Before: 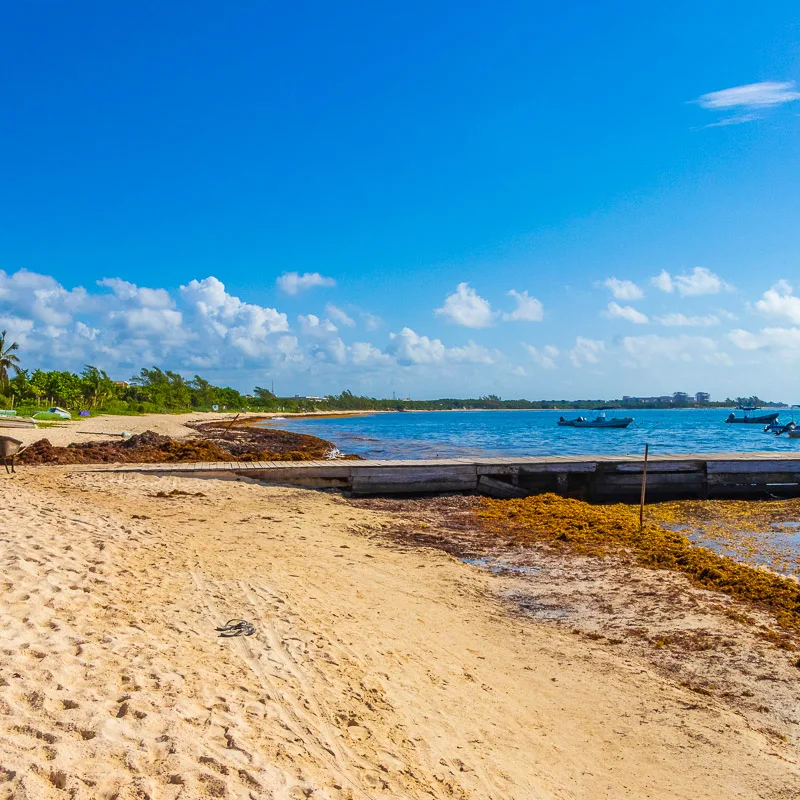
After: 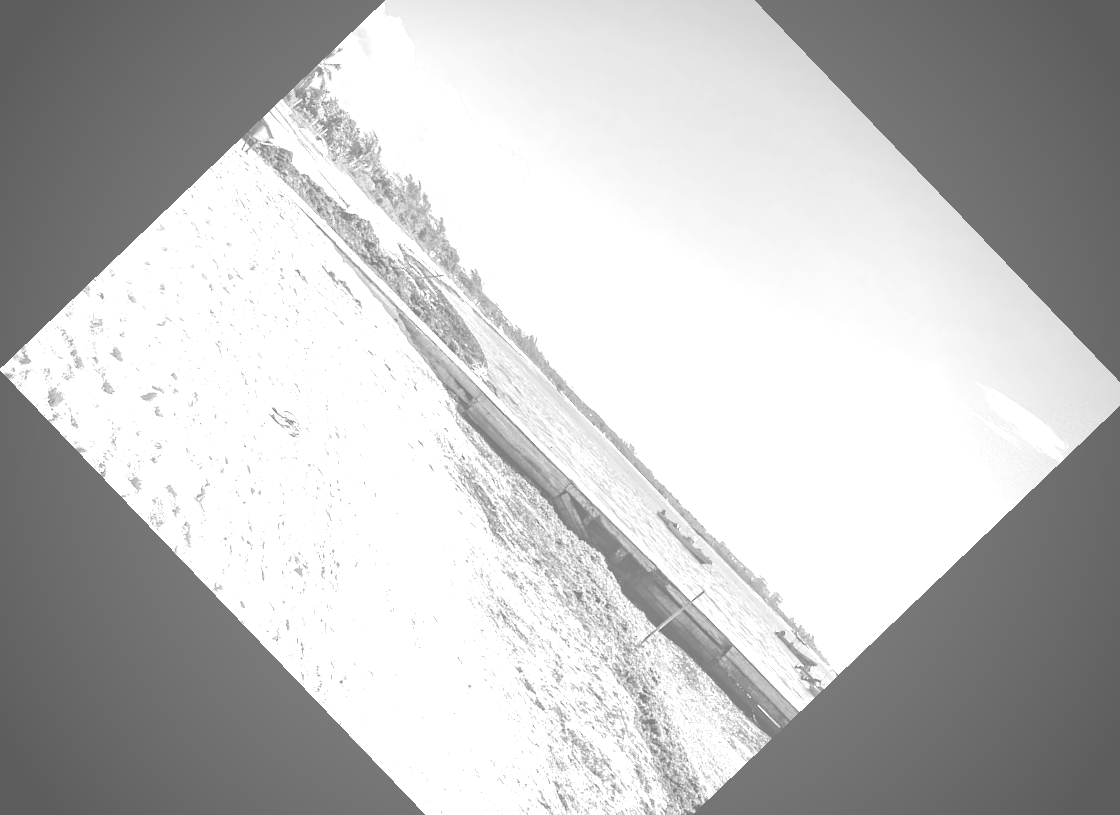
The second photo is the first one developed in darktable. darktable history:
colorize: hue 25.2°, saturation 83%, source mix 82%, lightness 79%, version 1
vignetting: fall-off start 67.15%, brightness -0.442, saturation -0.691, width/height ratio 1.011, unbound false
monochrome: on, module defaults
crop and rotate: angle -46.26°, top 16.234%, right 0.912%, bottom 11.704%
